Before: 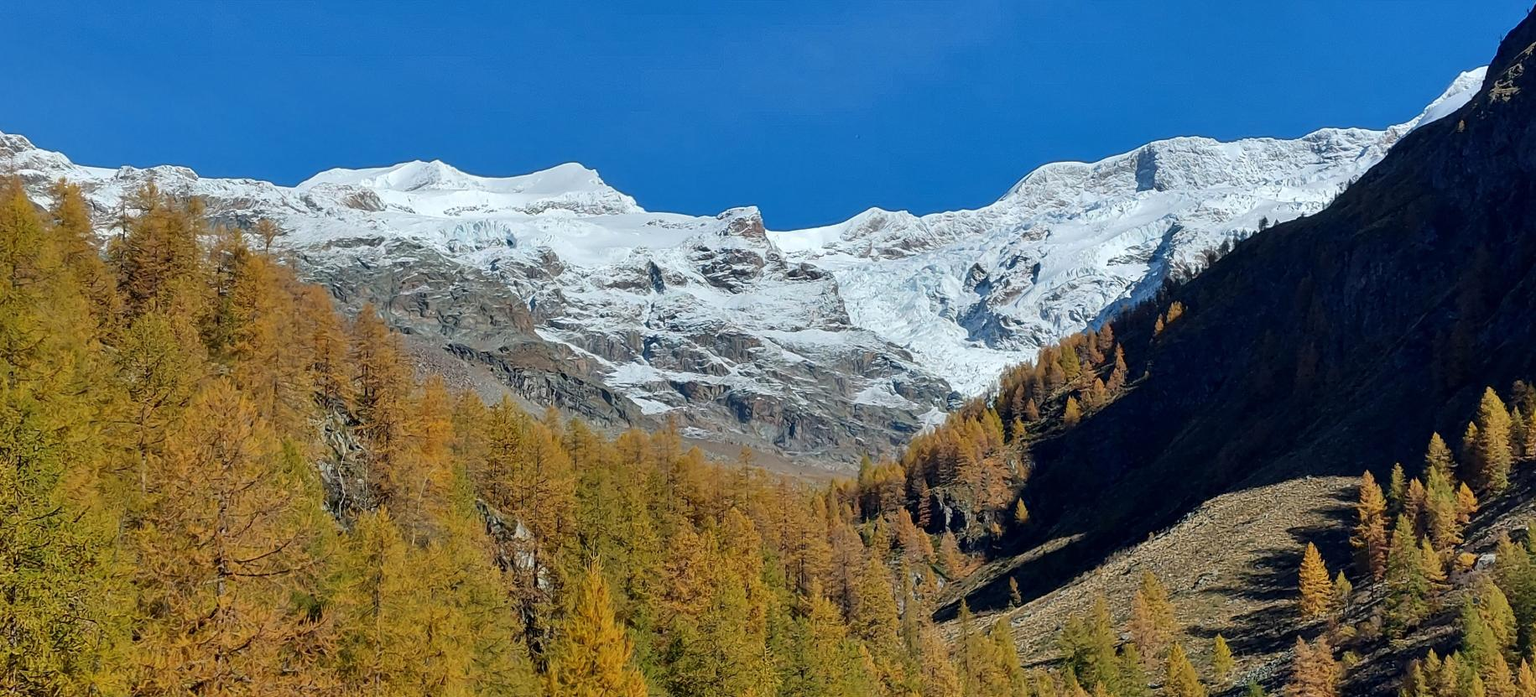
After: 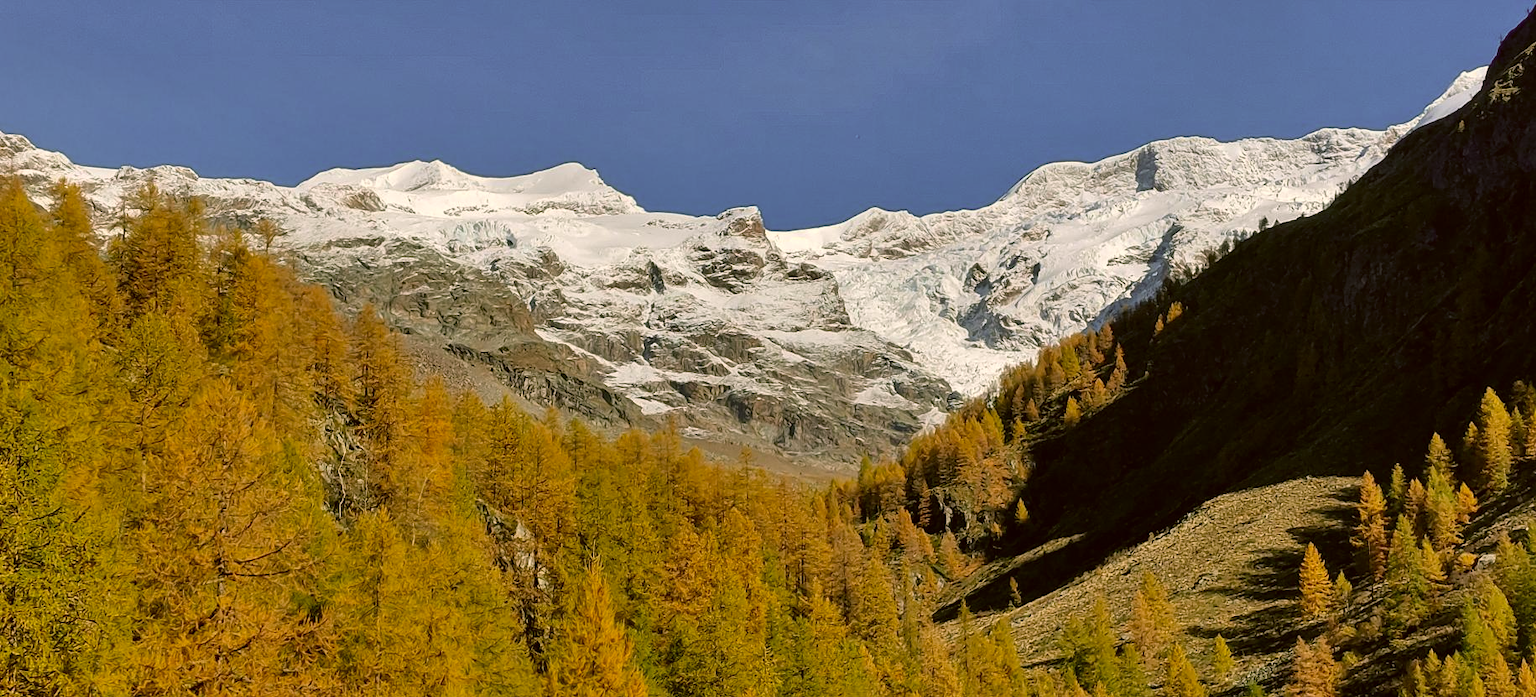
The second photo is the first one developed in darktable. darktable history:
color correction: highlights a* 8.98, highlights b* 15.09, shadows a* -0.49, shadows b* 26.52
shadows and highlights: shadows 12, white point adjustment 1.2, soften with gaussian
